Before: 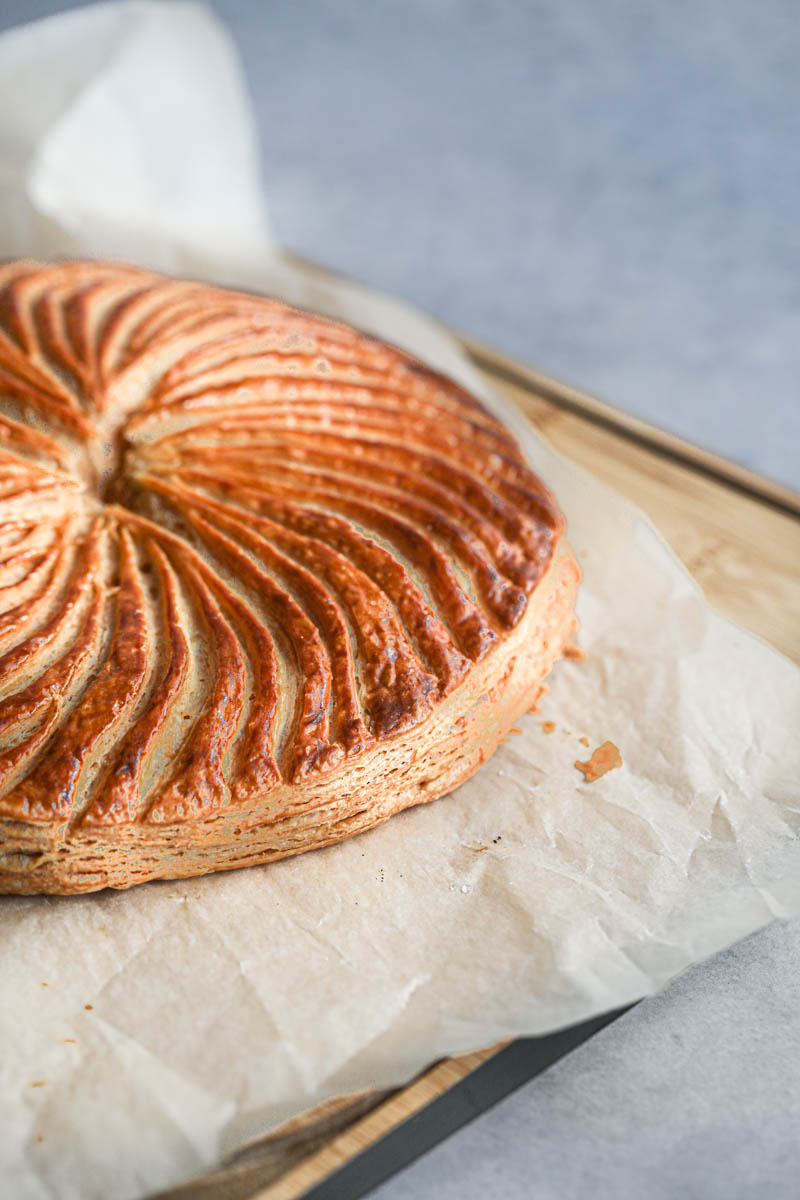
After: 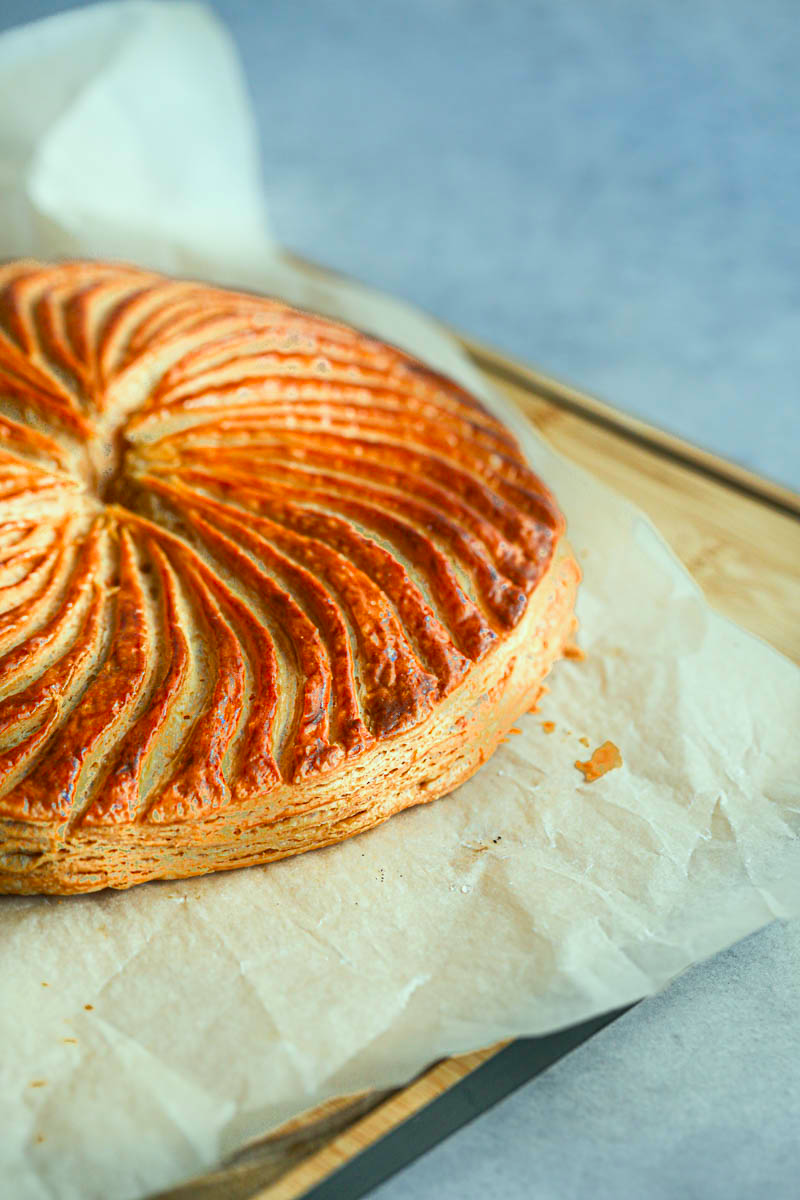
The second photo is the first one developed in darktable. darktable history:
color correction: highlights a* -7.28, highlights b* 1.38, shadows a* -3.74, saturation 1.45
